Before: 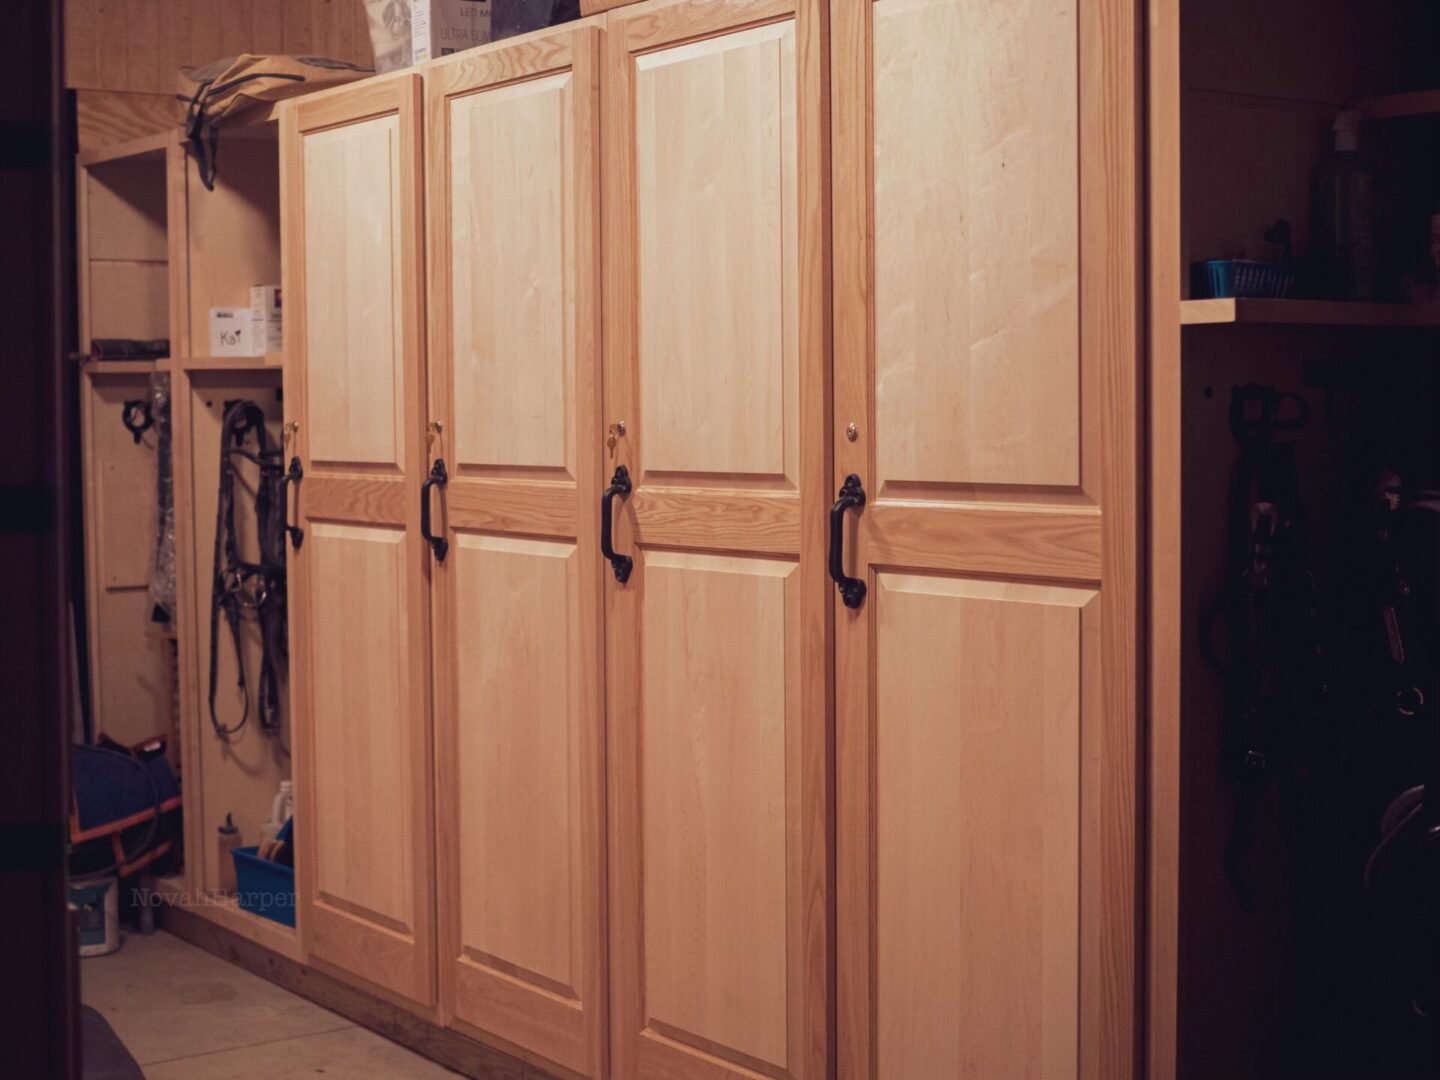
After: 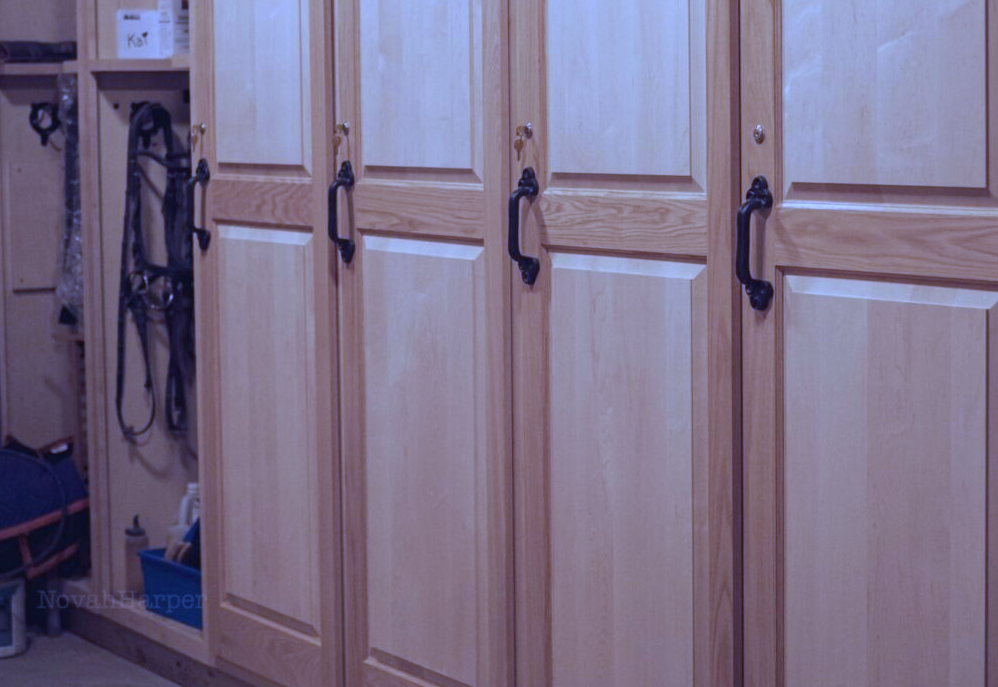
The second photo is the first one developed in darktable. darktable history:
crop: left 6.488%, top 27.668%, right 24.183%, bottom 8.656%
white balance: red 0.766, blue 1.537
